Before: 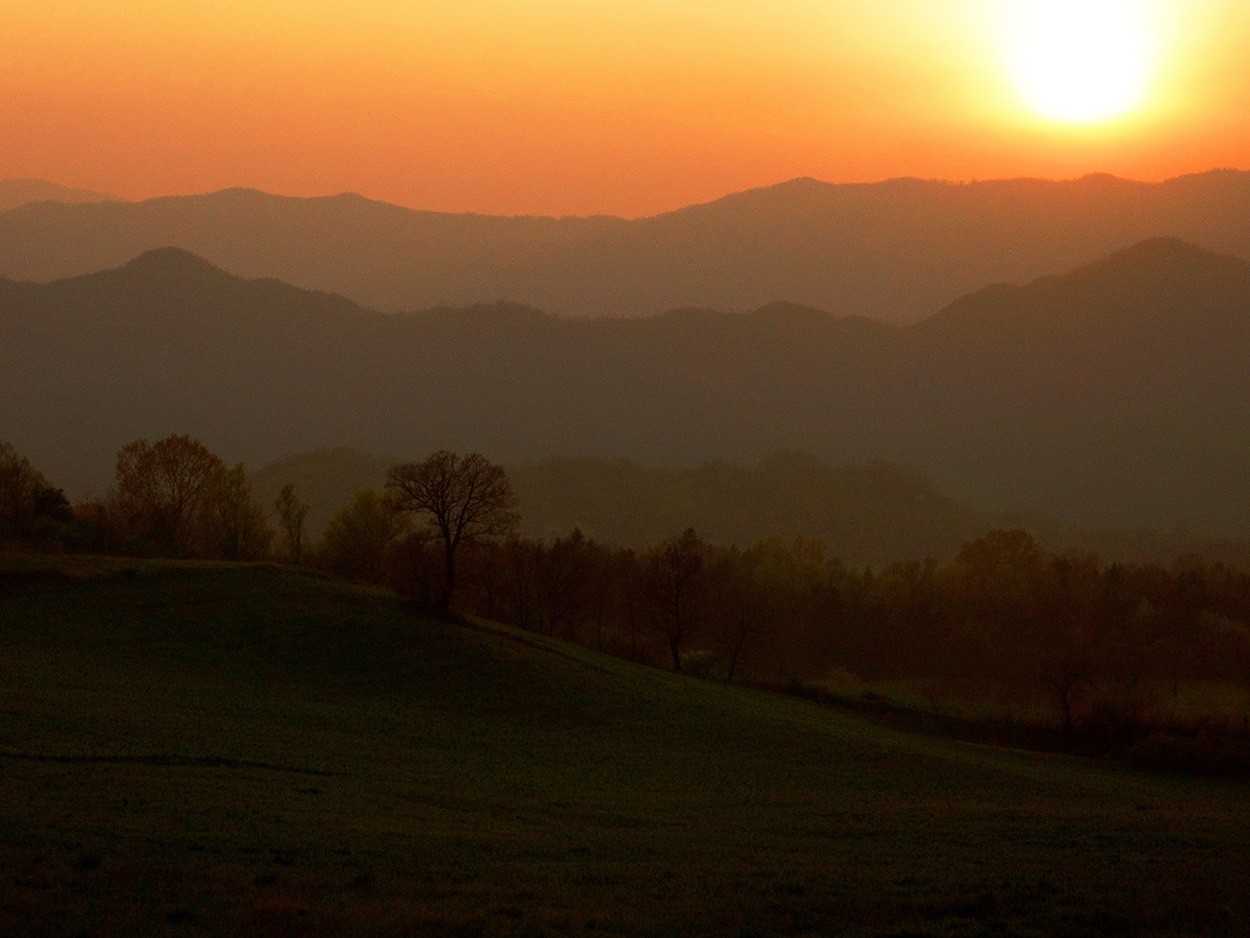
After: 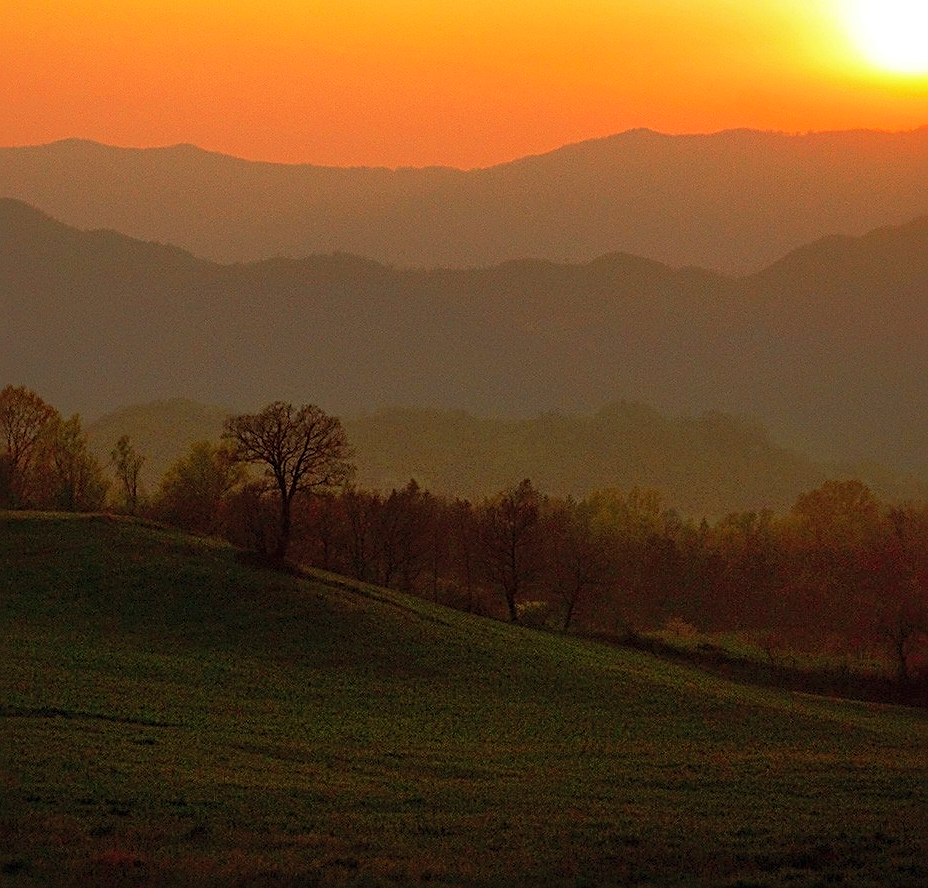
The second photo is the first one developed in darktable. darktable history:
sharpen: radius 2.531, amount 0.628
crop and rotate: left 13.15%, top 5.251%, right 12.609%
shadows and highlights: on, module defaults
contrast brightness saturation: contrast 0.07, brightness 0.08, saturation 0.18
